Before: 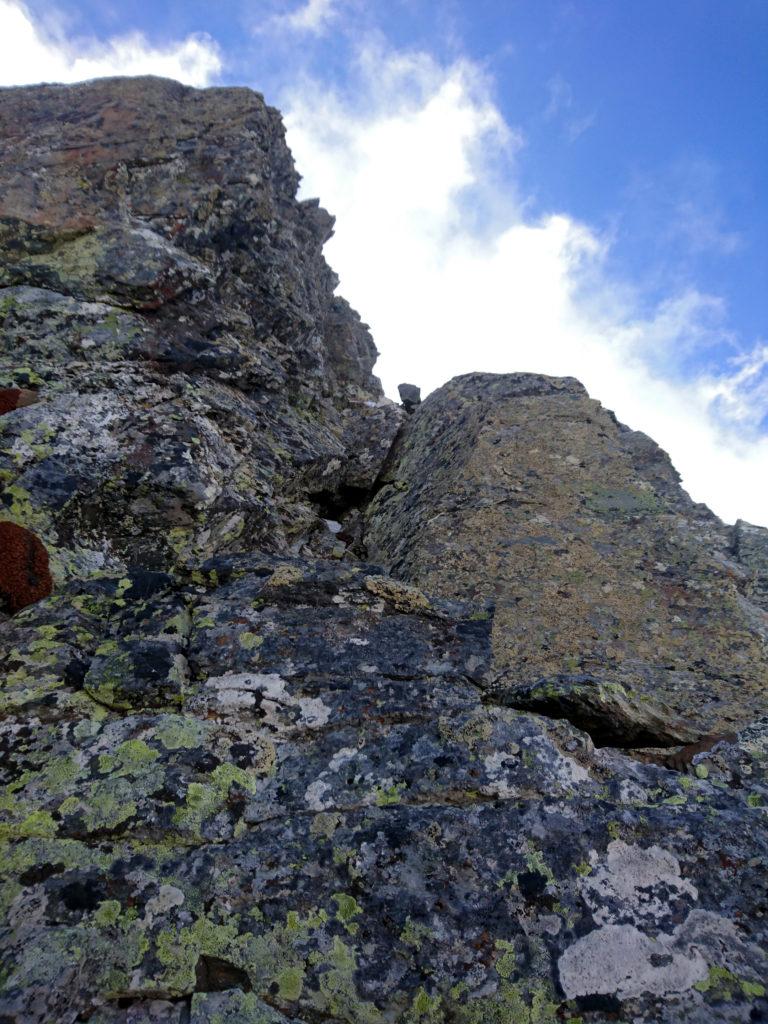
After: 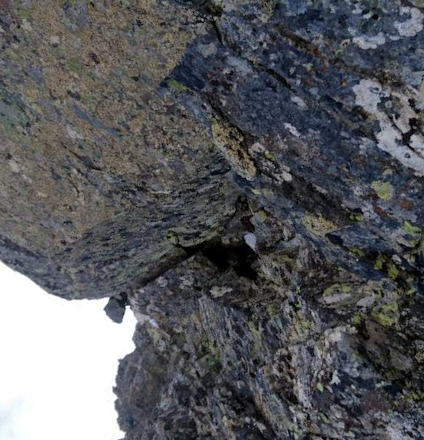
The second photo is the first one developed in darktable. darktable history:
shadows and highlights: radius 336.9, shadows 28.53, soften with gaussian
crop and rotate: angle 147.13°, left 9.09%, top 15.664%, right 4.428%, bottom 17.126%
